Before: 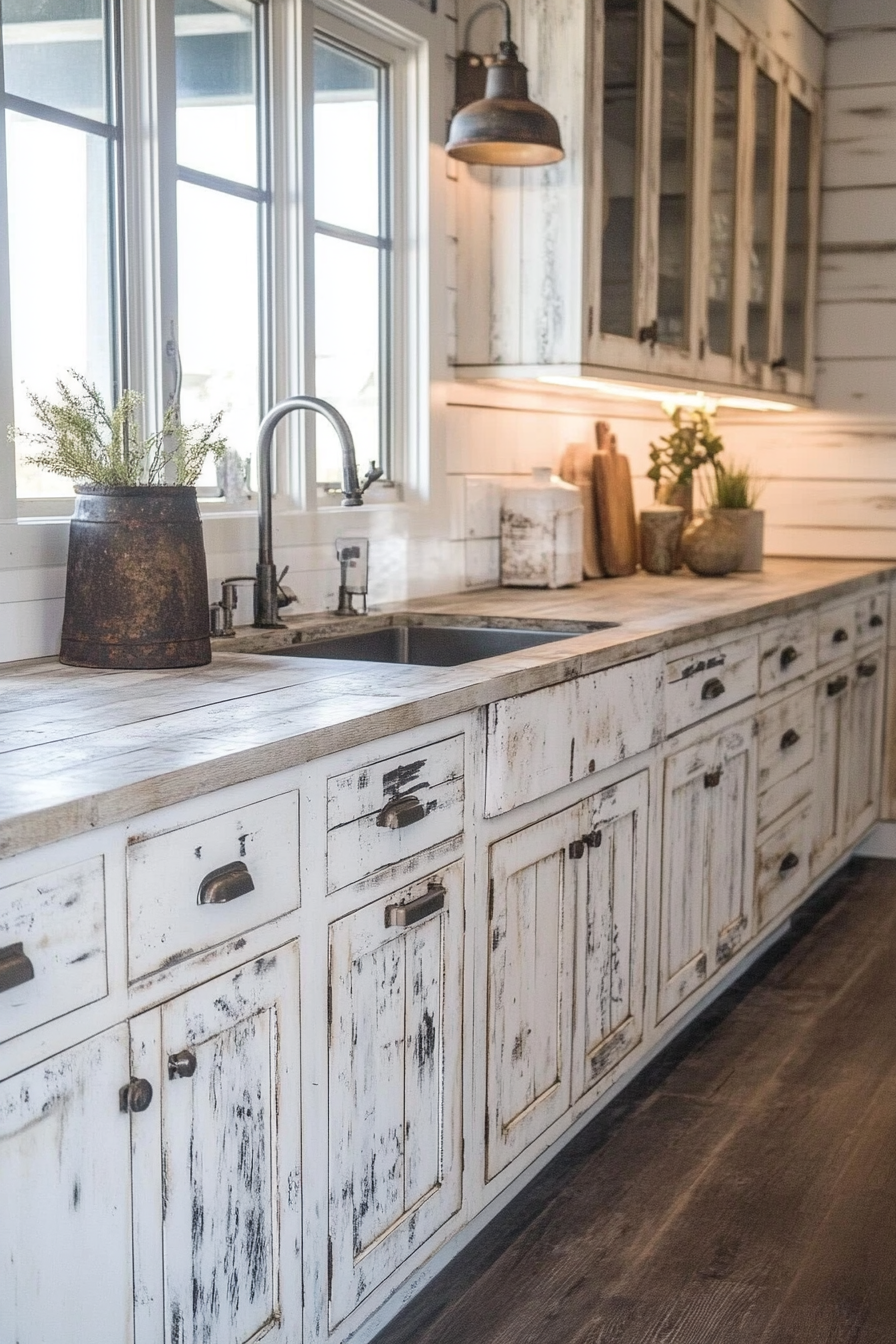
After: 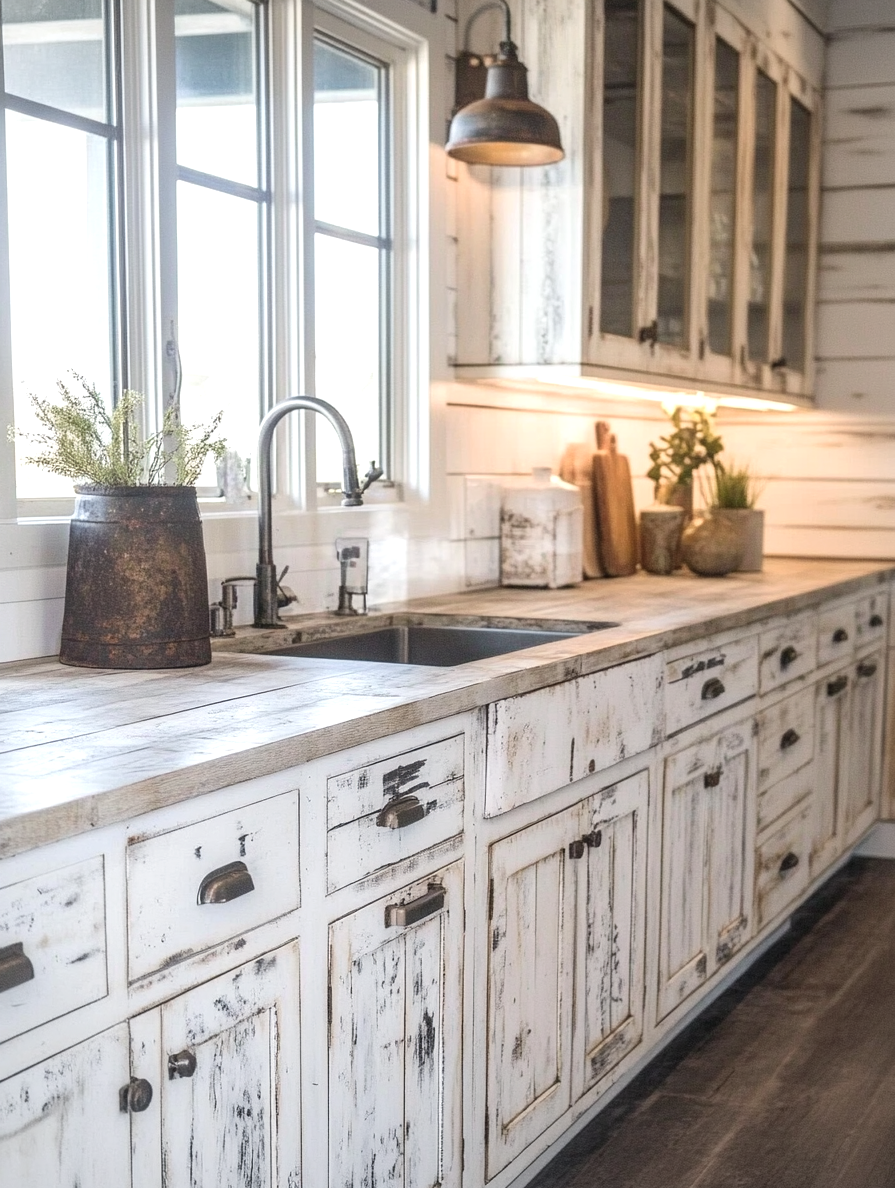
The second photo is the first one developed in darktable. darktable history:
crop and rotate: top 0%, bottom 11.544%
vignetting: brightness -0.21, center (0.037, -0.09)
exposure: exposure 0.297 EV, compensate highlight preservation false
